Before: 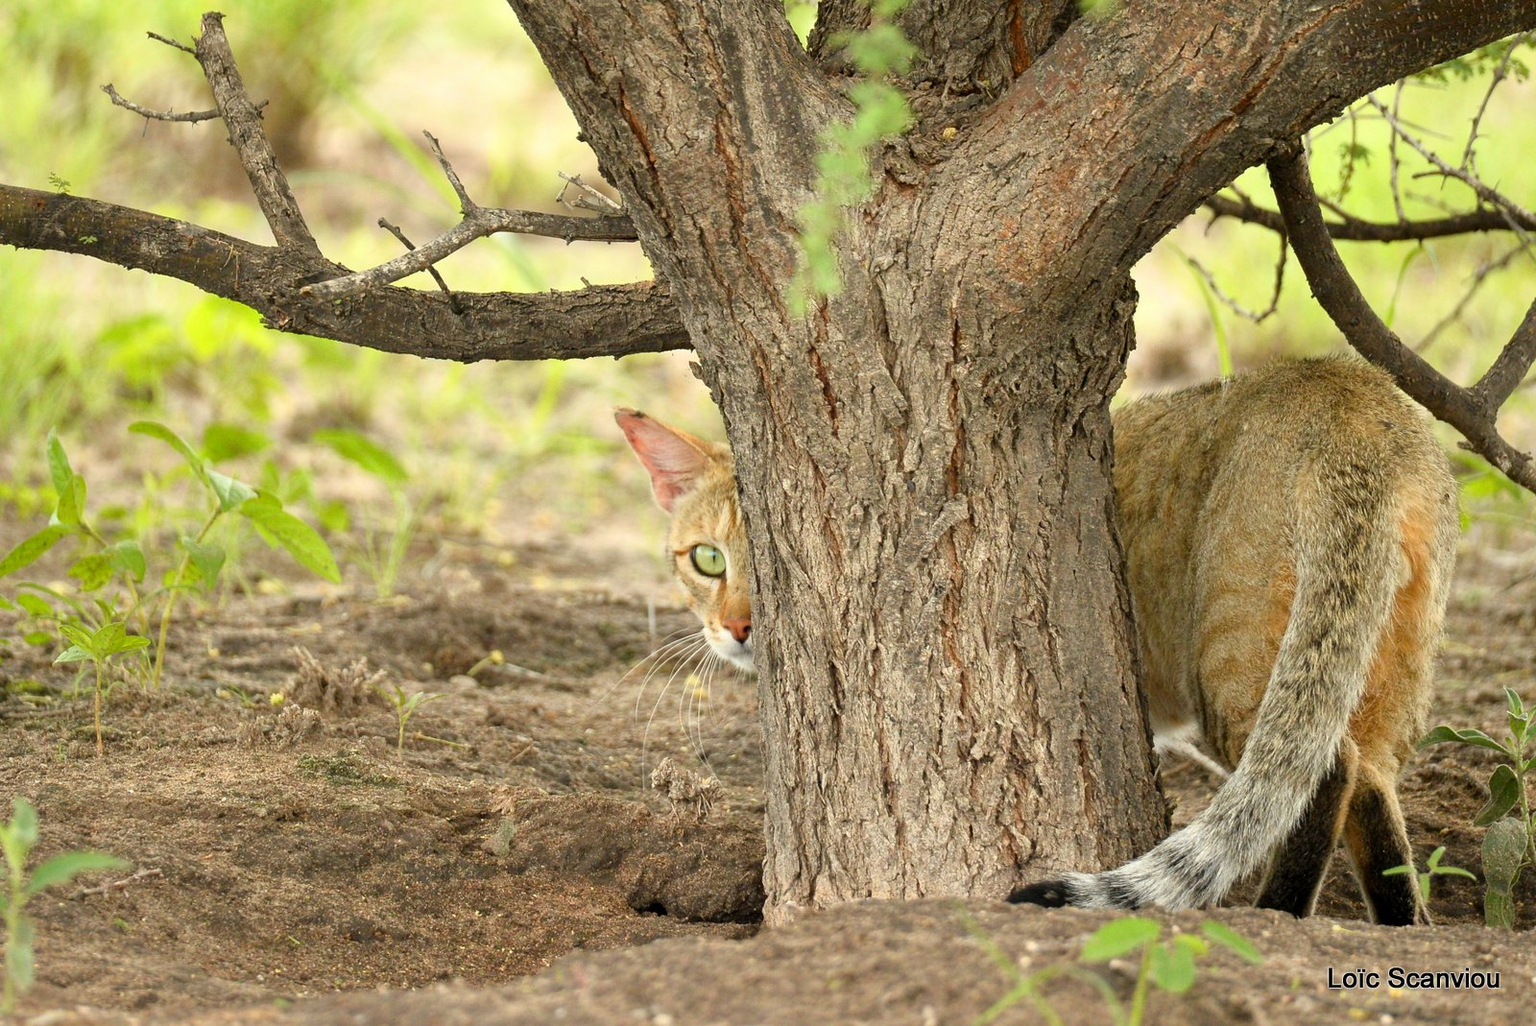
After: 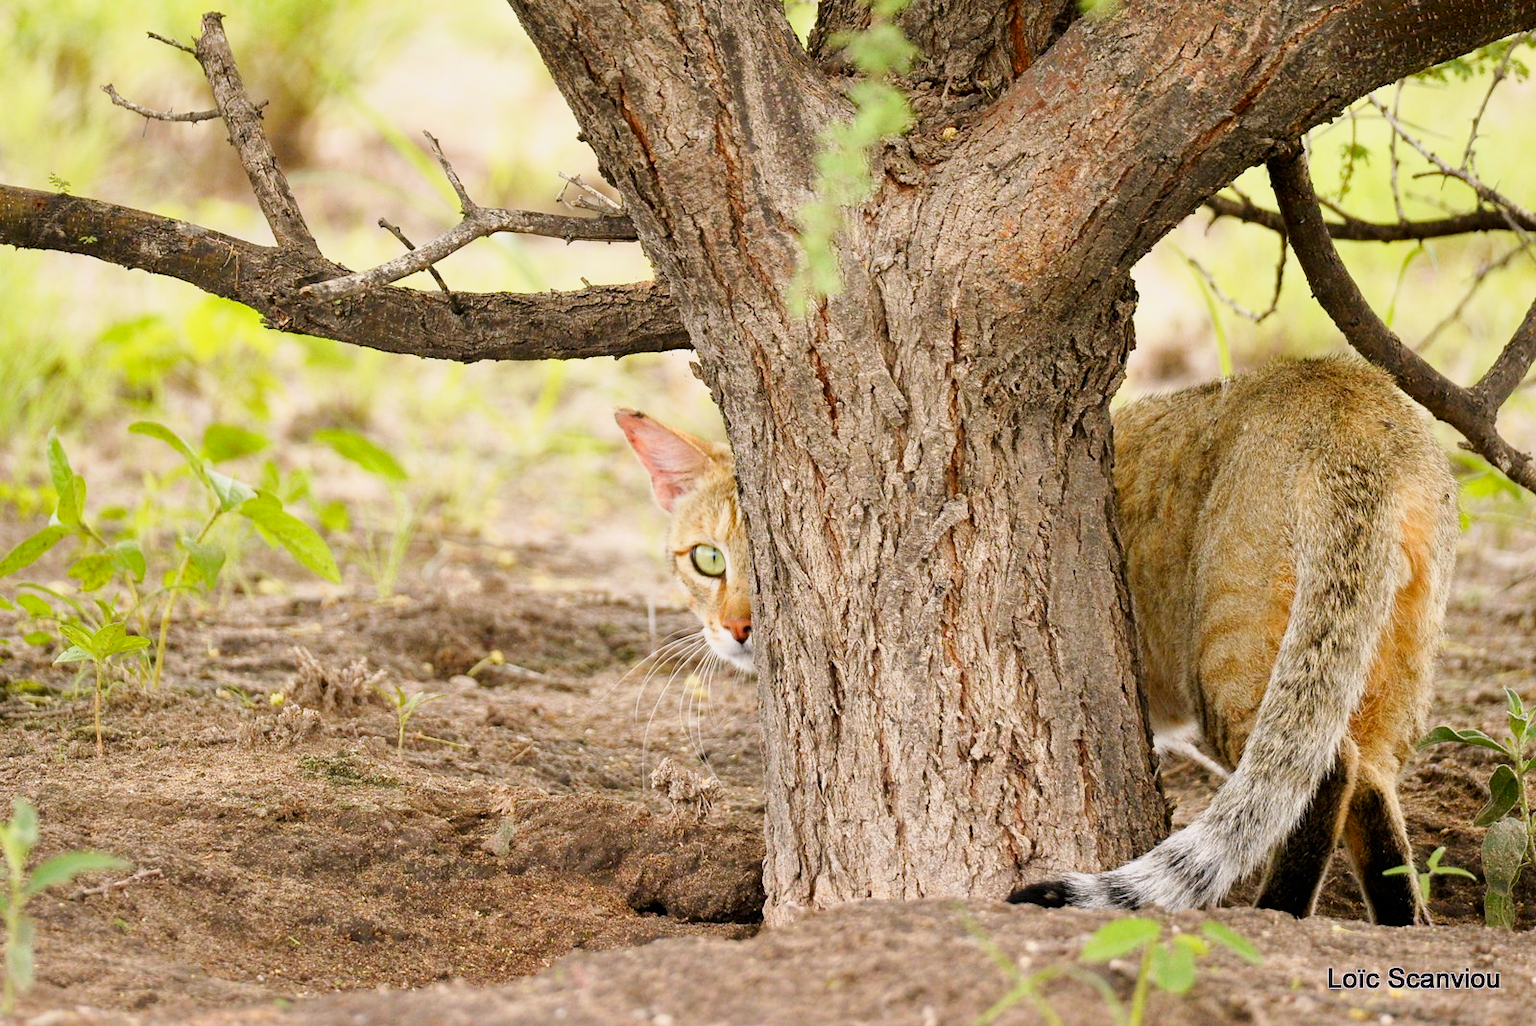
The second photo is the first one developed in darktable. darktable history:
white balance: red 1.05, blue 1.072
exposure: black level correction 0, exposure -0.721 EV, compensate highlight preservation false
base curve: curves: ch0 [(0, 0) (0.005, 0.002) (0.15, 0.3) (0.4, 0.7) (0.75, 0.95) (1, 1)], preserve colors none
